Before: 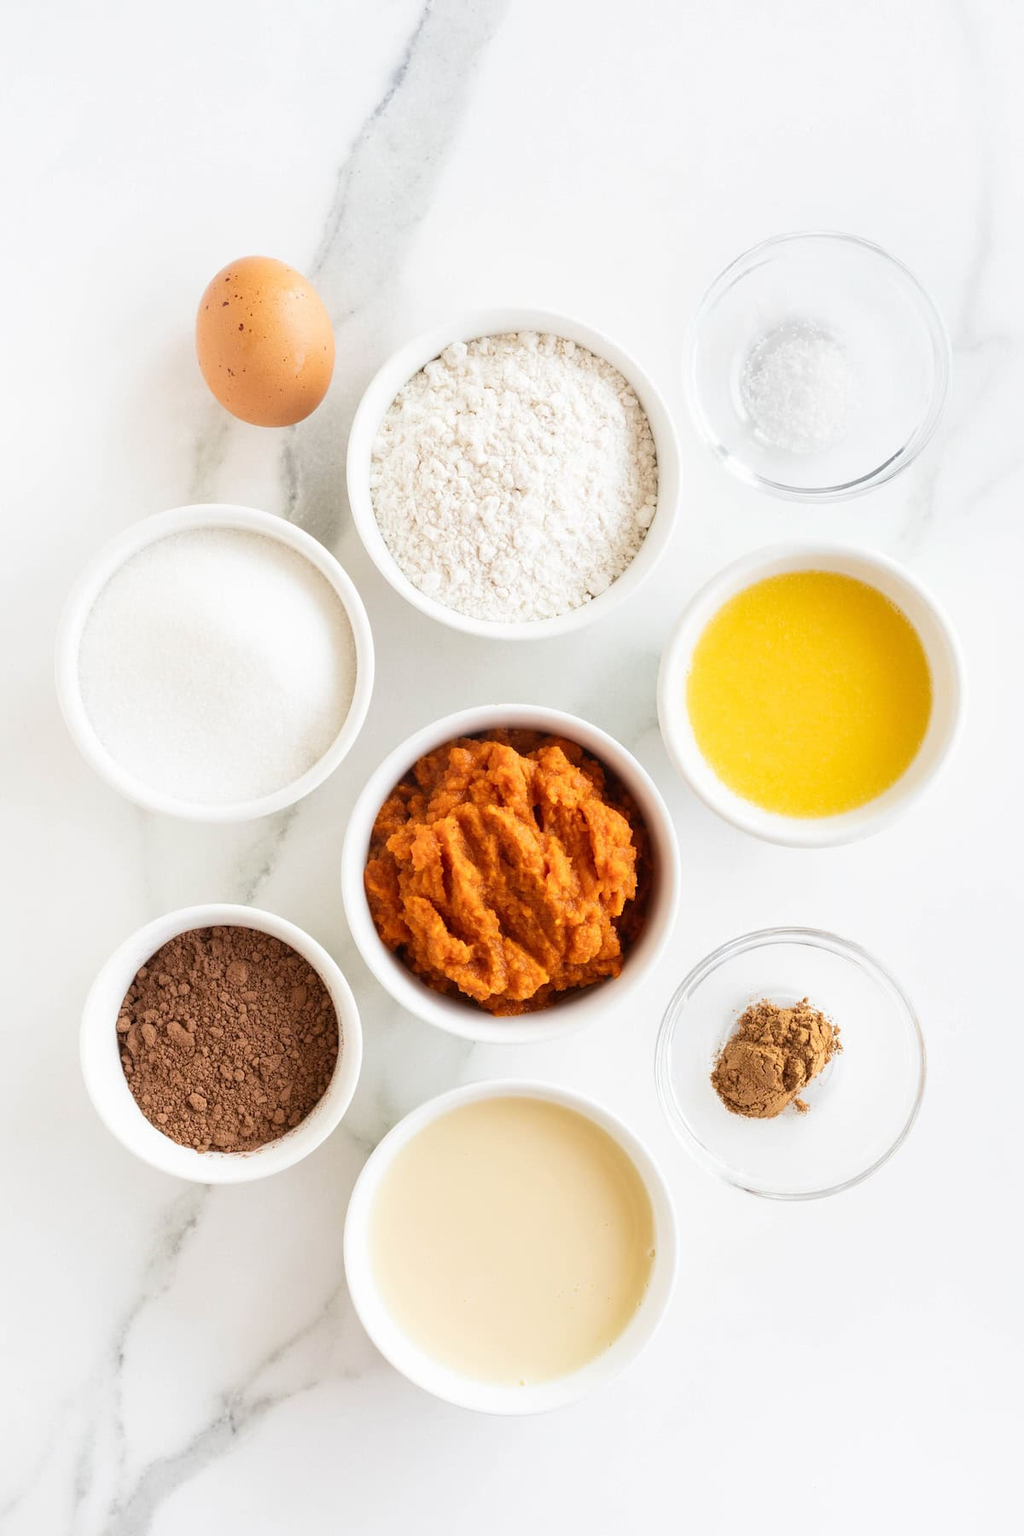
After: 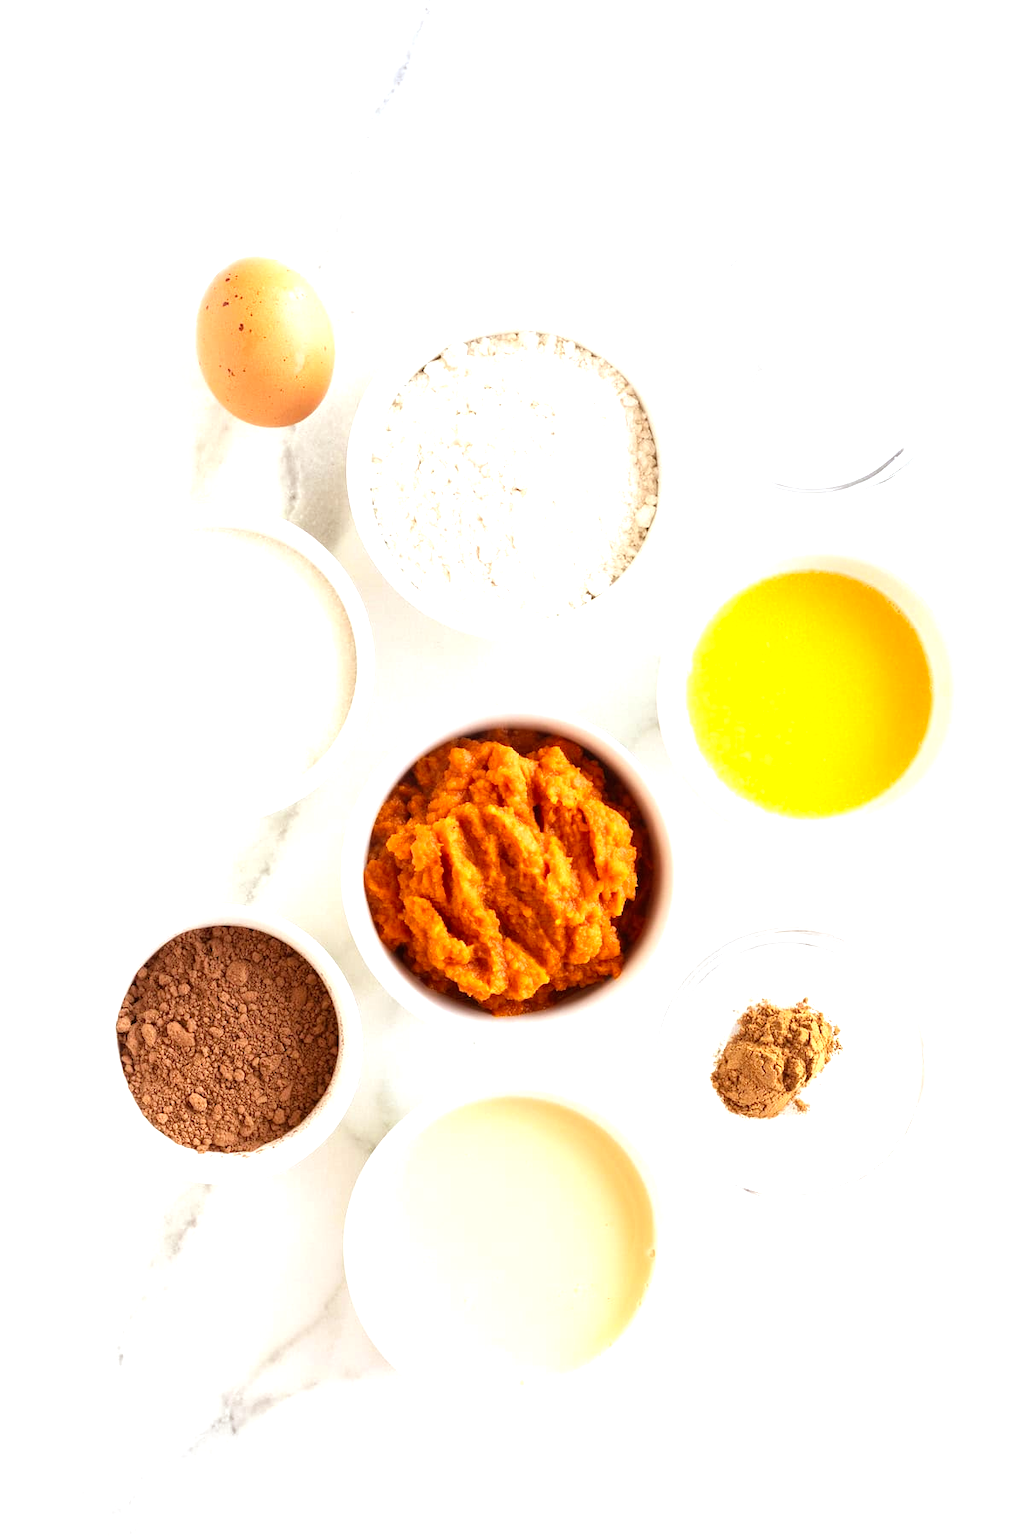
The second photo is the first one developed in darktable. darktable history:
exposure: black level correction 0, exposure 0.7 EV, compensate exposure bias true, compensate highlight preservation false
rgb levels: mode RGB, independent channels, levels [[0, 0.5, 1], [0, 0.521, 1], [0, 0.536, 1]]
